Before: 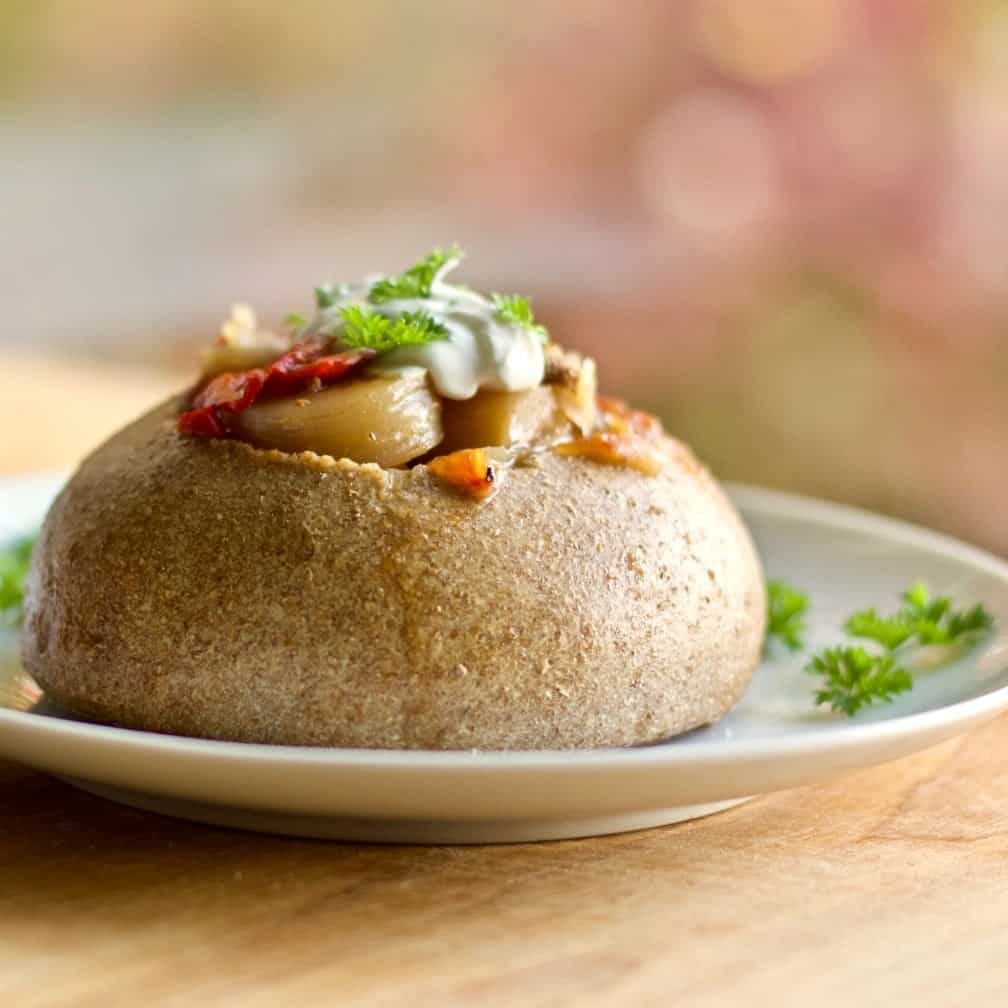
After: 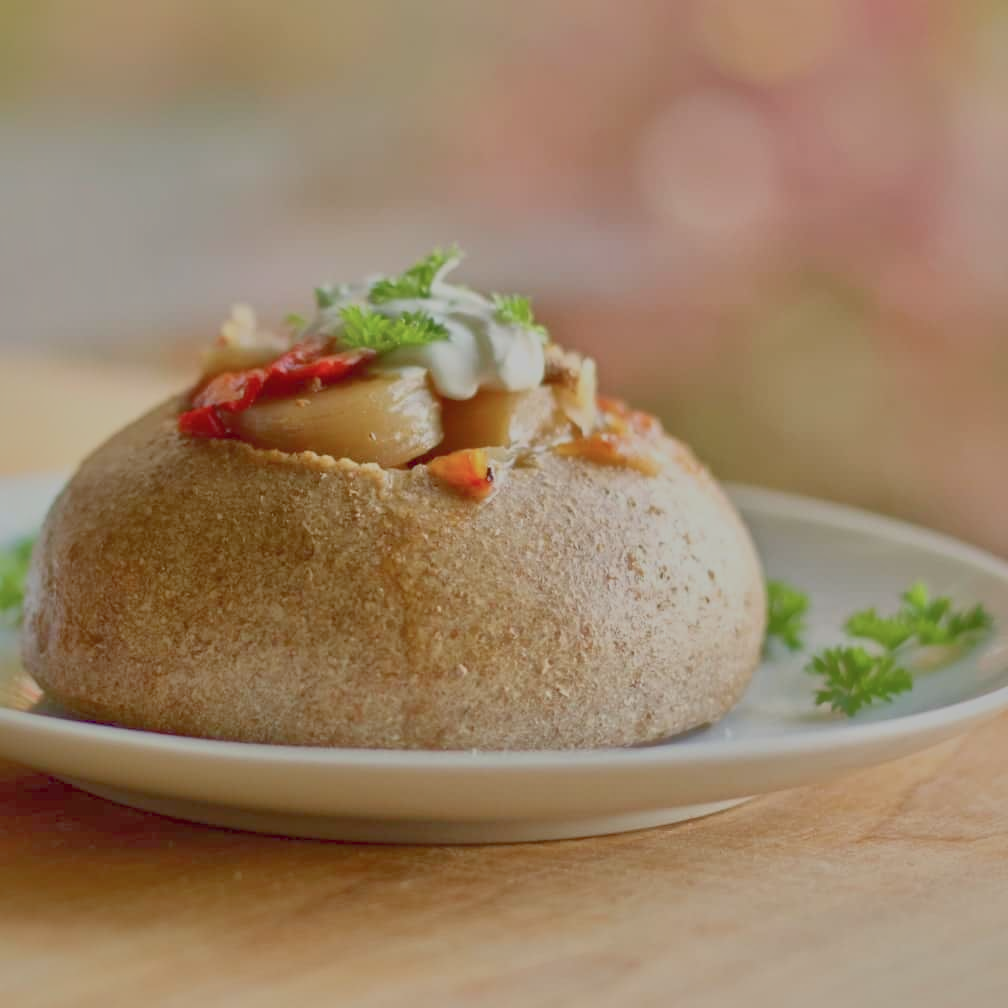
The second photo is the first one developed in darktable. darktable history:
shadows and highlights: shadows 61.21, highlights -60.02
color balance rgb: linear chroma grading › shadows -2.065%, linear chroma grading › highlights -14.377%, linear chroma grading › global chroma -9.45%, linear chroma grading › mid-tones -9.587%, perceptual saturation grading › global saturation 10.414%, contrast -29.912%
